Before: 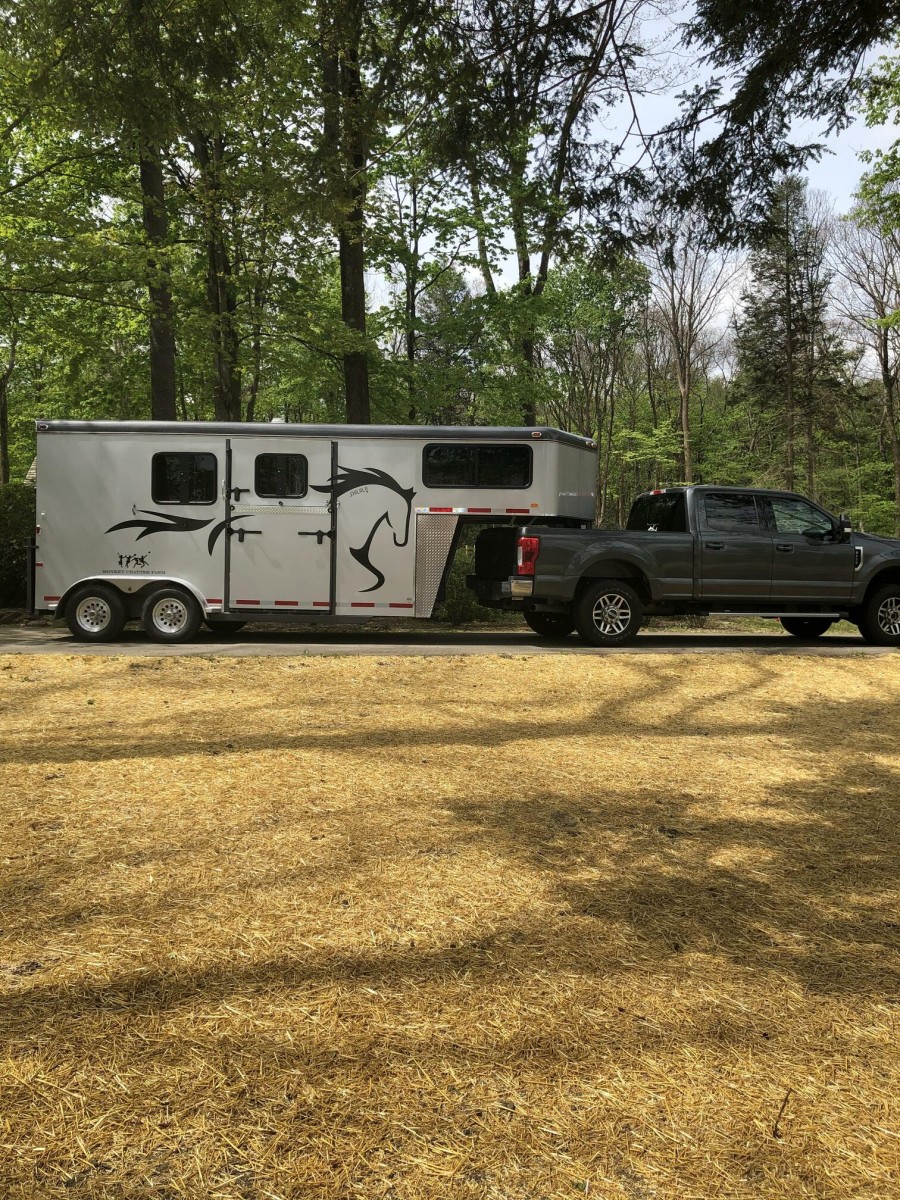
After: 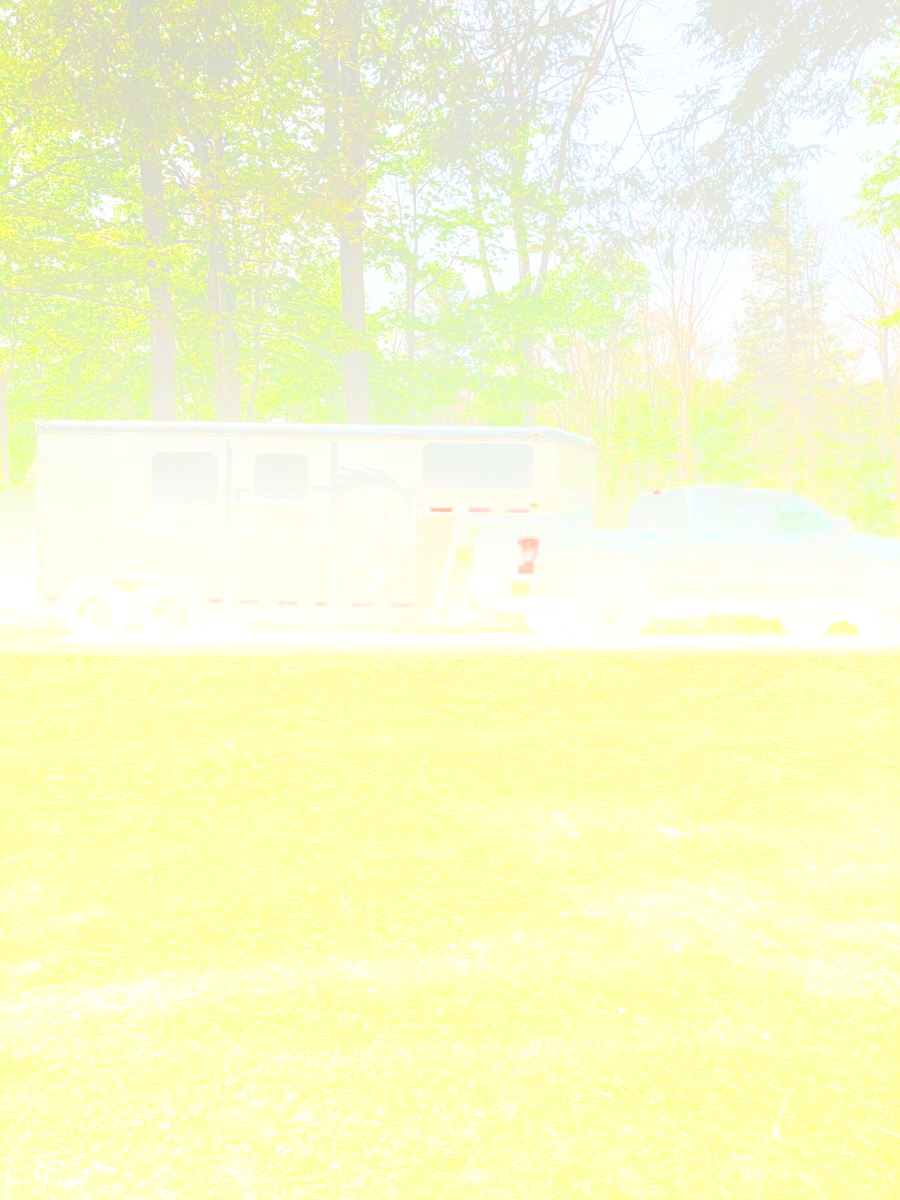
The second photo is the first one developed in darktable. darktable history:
base curve: curves: ch0 [(0, 0) (0.028, 0.03) (0.121, 0.232) (0.46, 0.748) (0.859, 0.968) (1, 1)], preserve colors none
bloom: size 85%, threshold 5%, strength 85%
sharpen: on, module defaults
local contrast: on, module defaults
shadows and highlights: radius 93.07, shadows -14.46, white point adjustment 0.23, highlights 31.48, compress 48.23%, highlights color adjustment 52.79%, soften with gaussian
